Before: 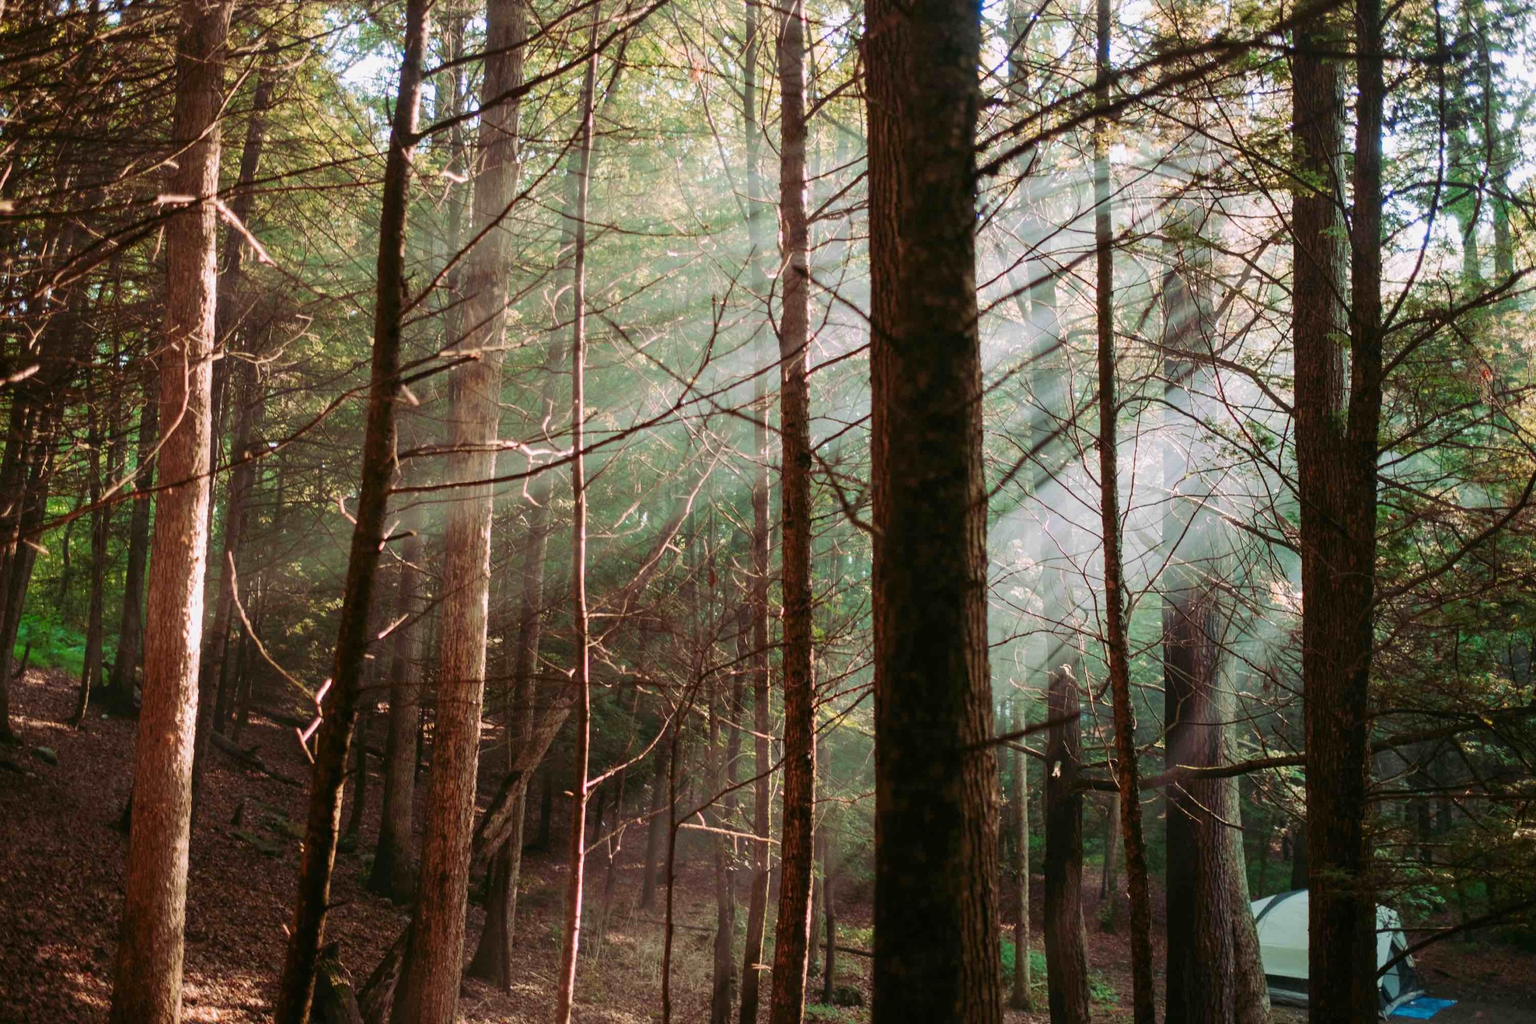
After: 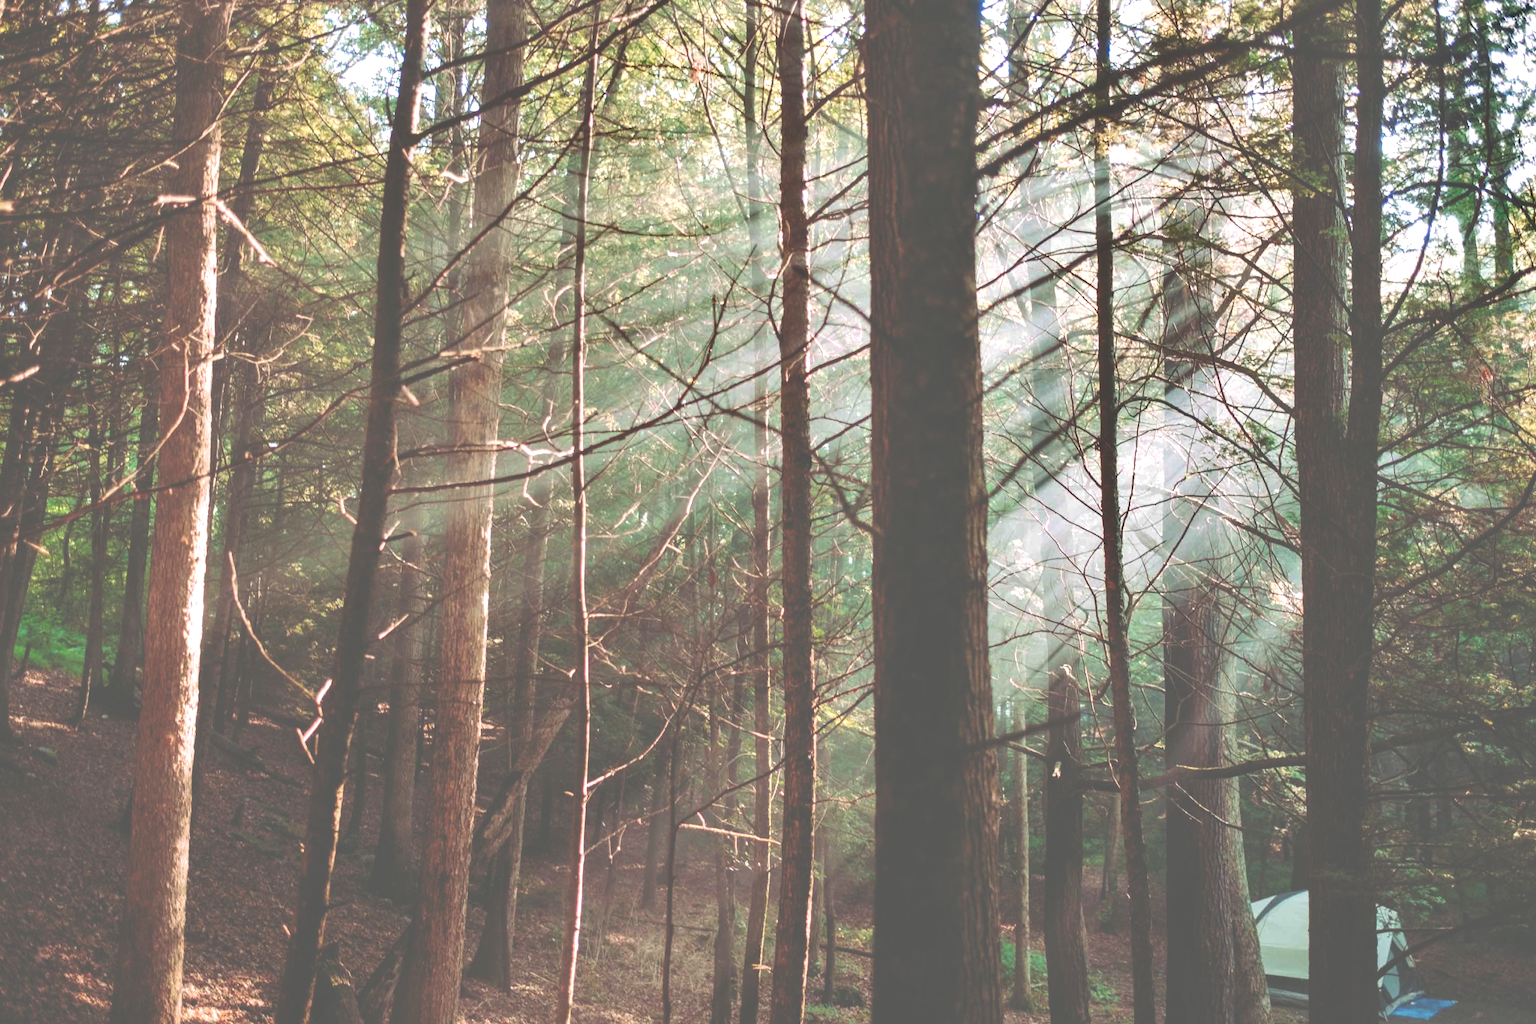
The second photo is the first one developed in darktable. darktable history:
exposure: black level correction -0.071, exposure 0.5 EV, compensate highlight preservation false
shadows and highlights: radius 118.69, shadows 42.21, highlights -61.56, soften with gaussian
